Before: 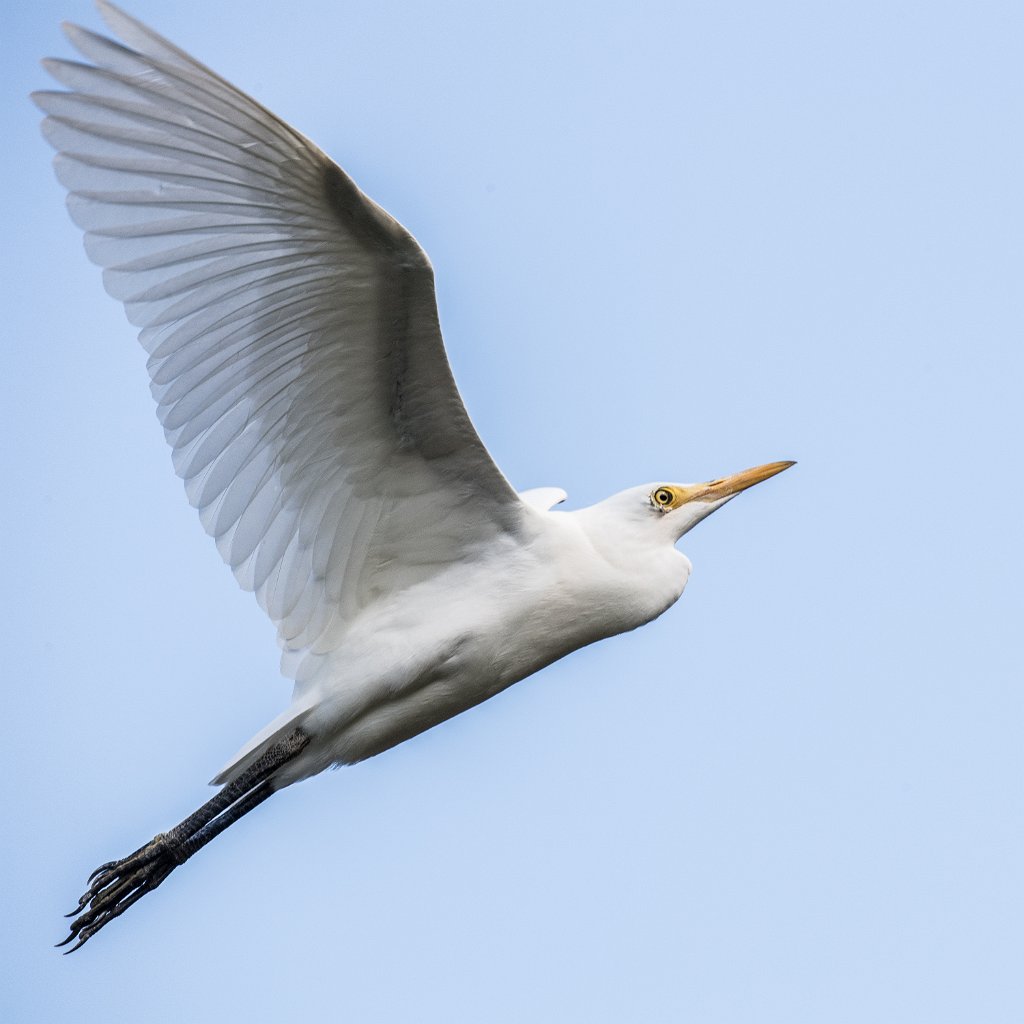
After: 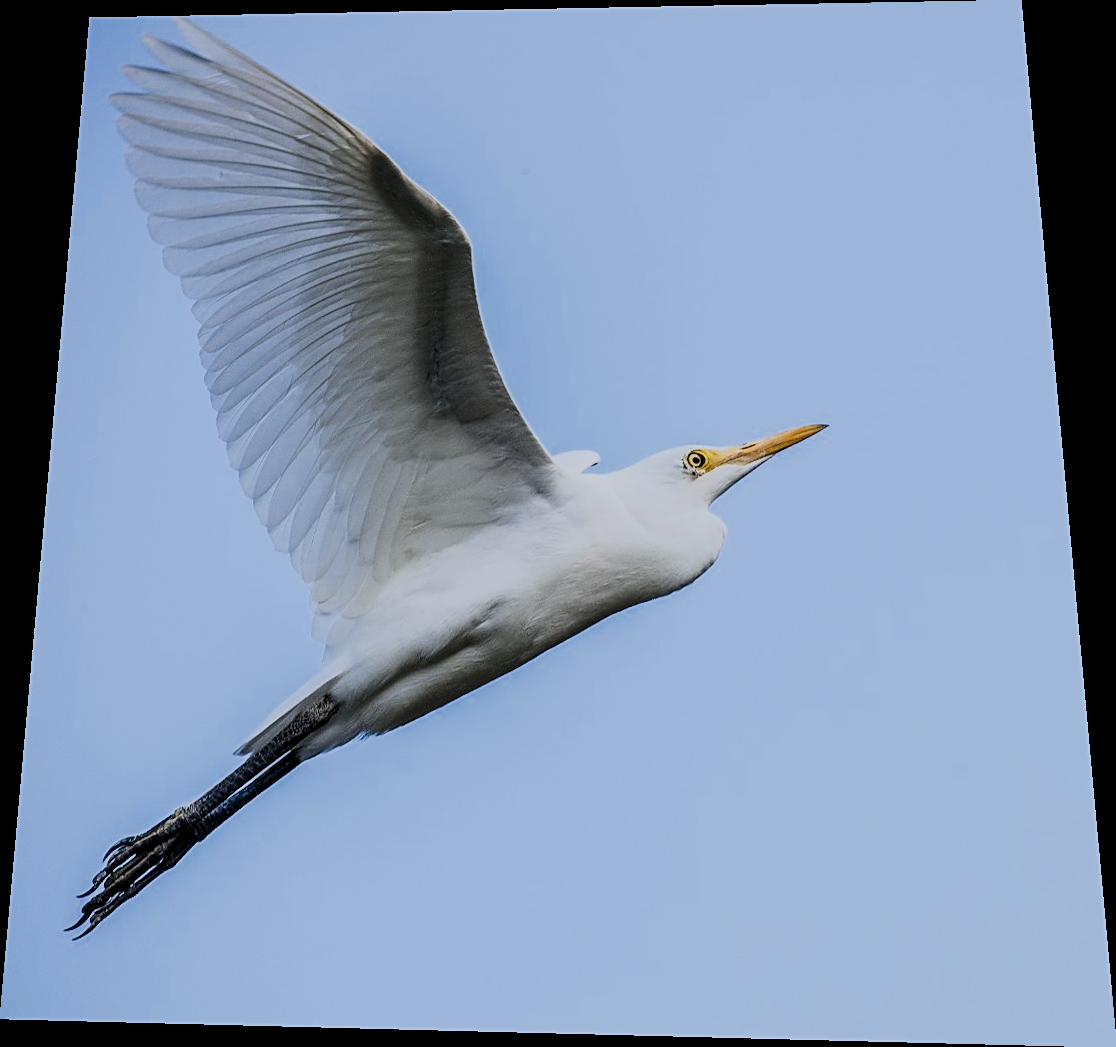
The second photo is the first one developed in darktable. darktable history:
contrast brightness saturation: contrast 0.28
rotate and perspective: rotation 0.128°, lens shift (vertical) -0.181, lens shift (horizontal) -0.044, shear 0.001, automatic cropping off
filmic rgb: white relative exposure 8 EV, threshold 3 EV, hardness 2.44, latitude 10.07%, contrast 0.72, highlights saturation mix 10%, shadows ↔ highlights balance 1.38%, color science v4 (2020), enable highlight reconstruction true
sharpen: on, module defaults
white balance: red 0.967, blue 1.049
